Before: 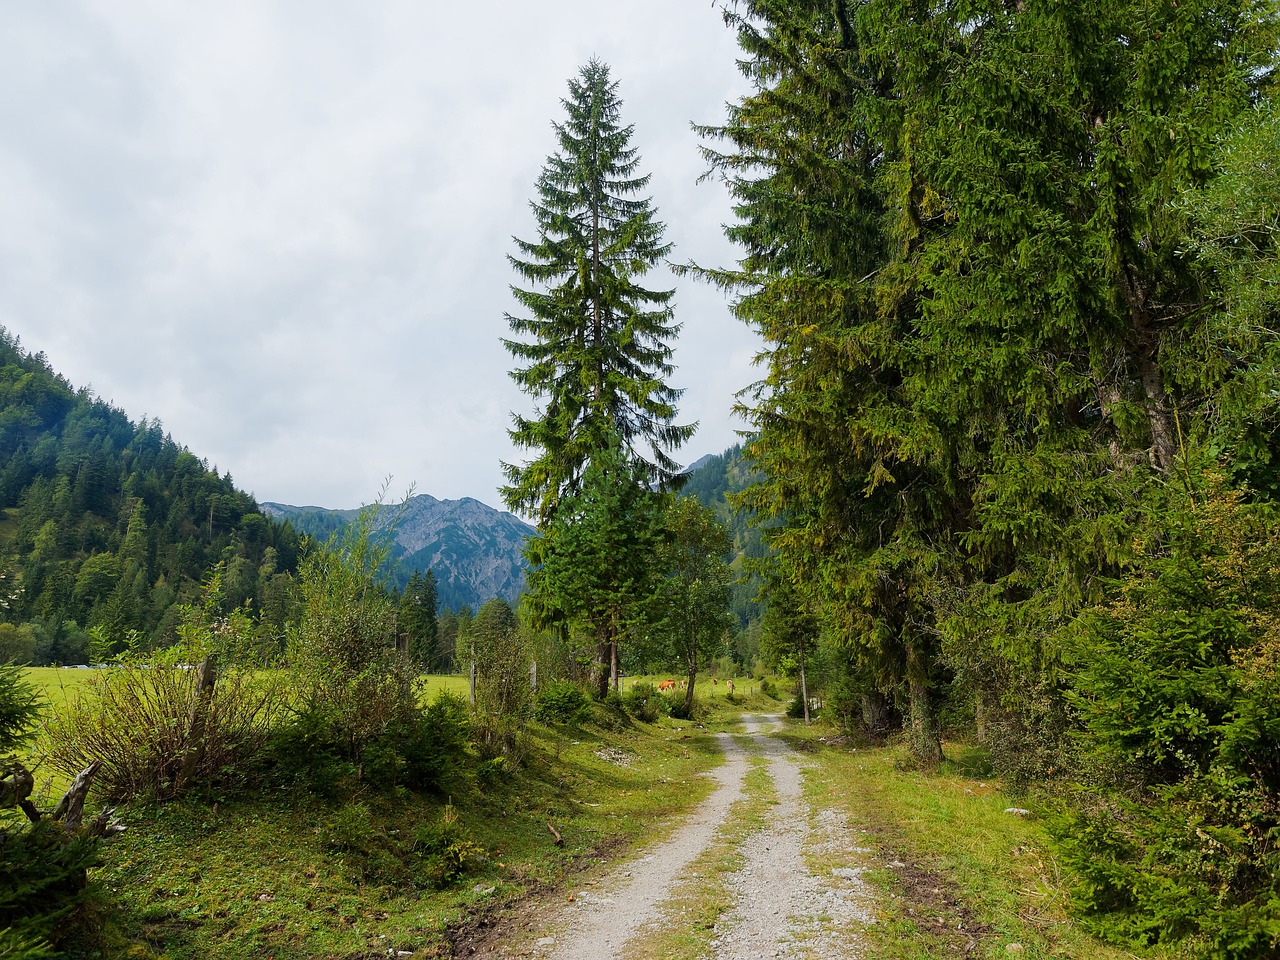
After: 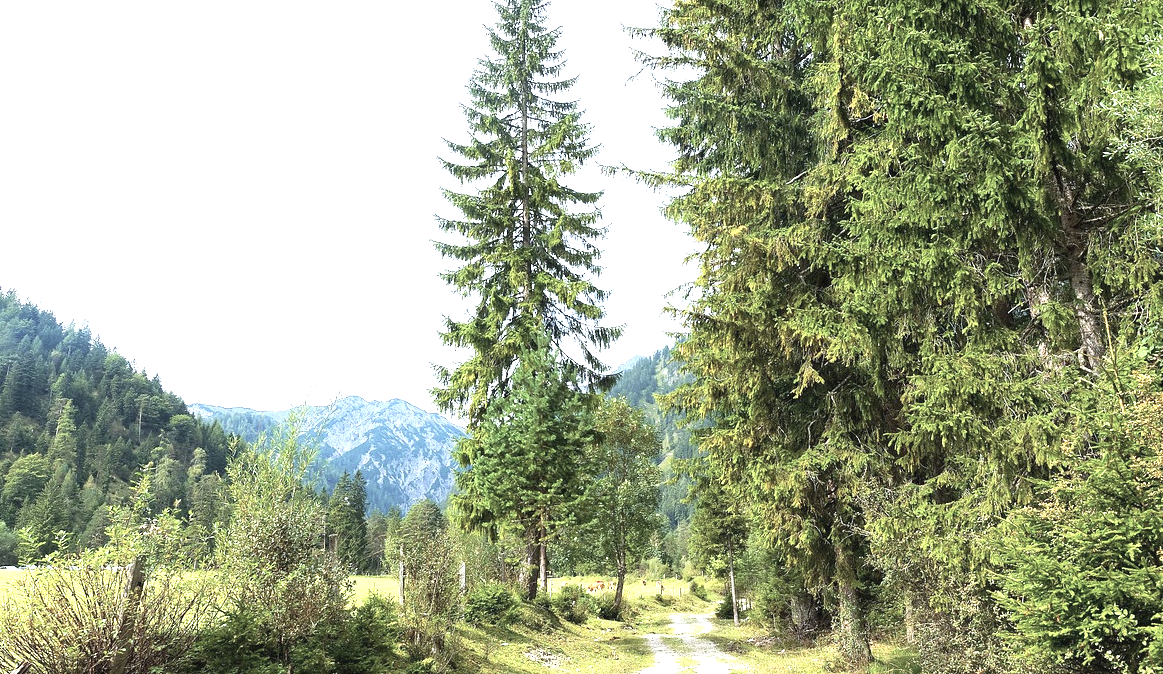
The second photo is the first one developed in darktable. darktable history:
exposure: exposure 2.003 EV, compensate highlight preservation false
contrast brightness saturation: contrast -0.05, saturation -0.41
white balance: red 0.967, blue 1.049
crop: left 5.596%, top 10.314%, right 3.534%, bottom 19.395%
